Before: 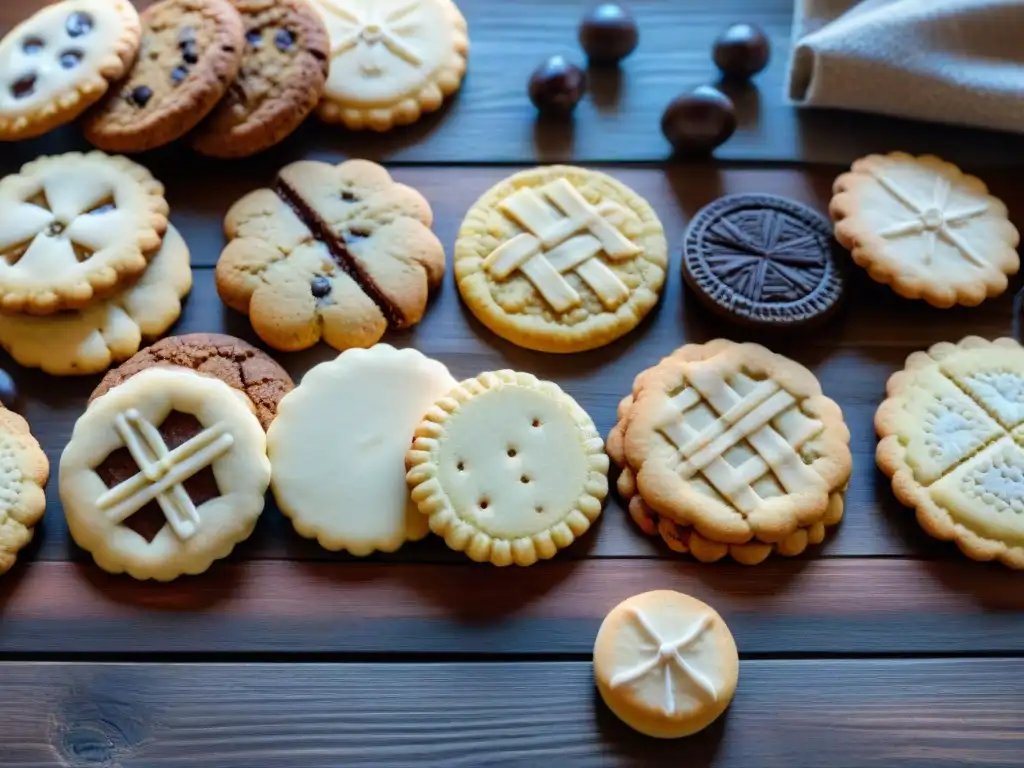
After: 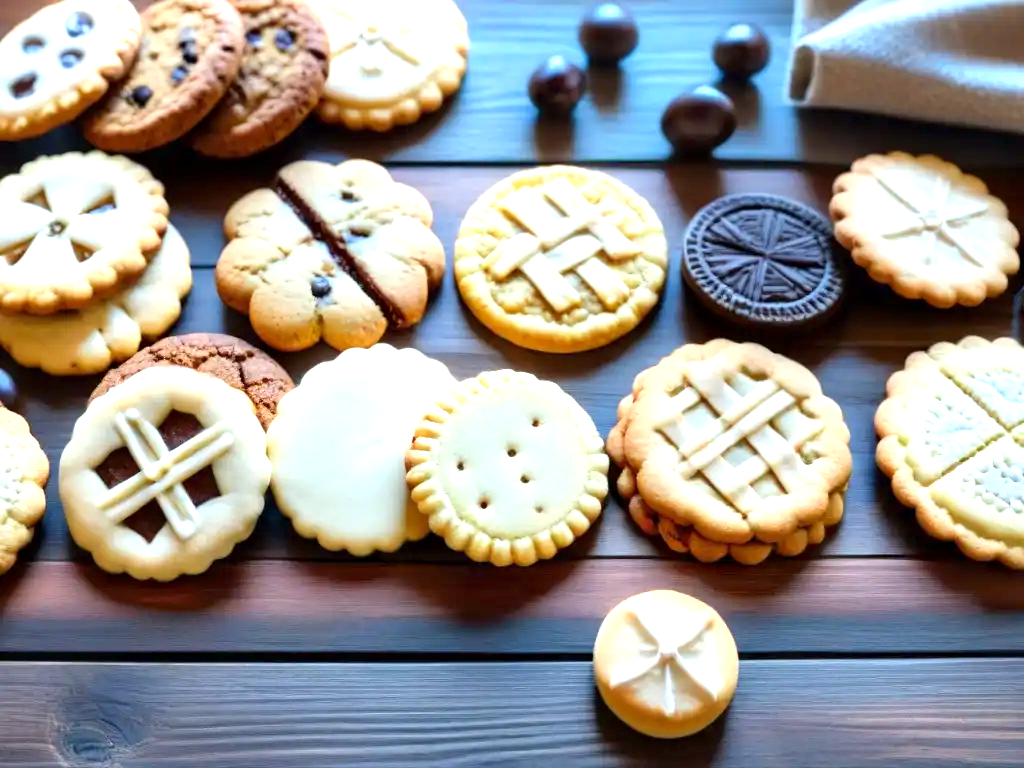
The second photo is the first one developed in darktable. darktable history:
exposure: black level correction 0.001, exposure 0.959 EV, compensate exposure bias true, compensate highlight preservation false
tone equalizer: mask exposure compensation -0.495 EV
